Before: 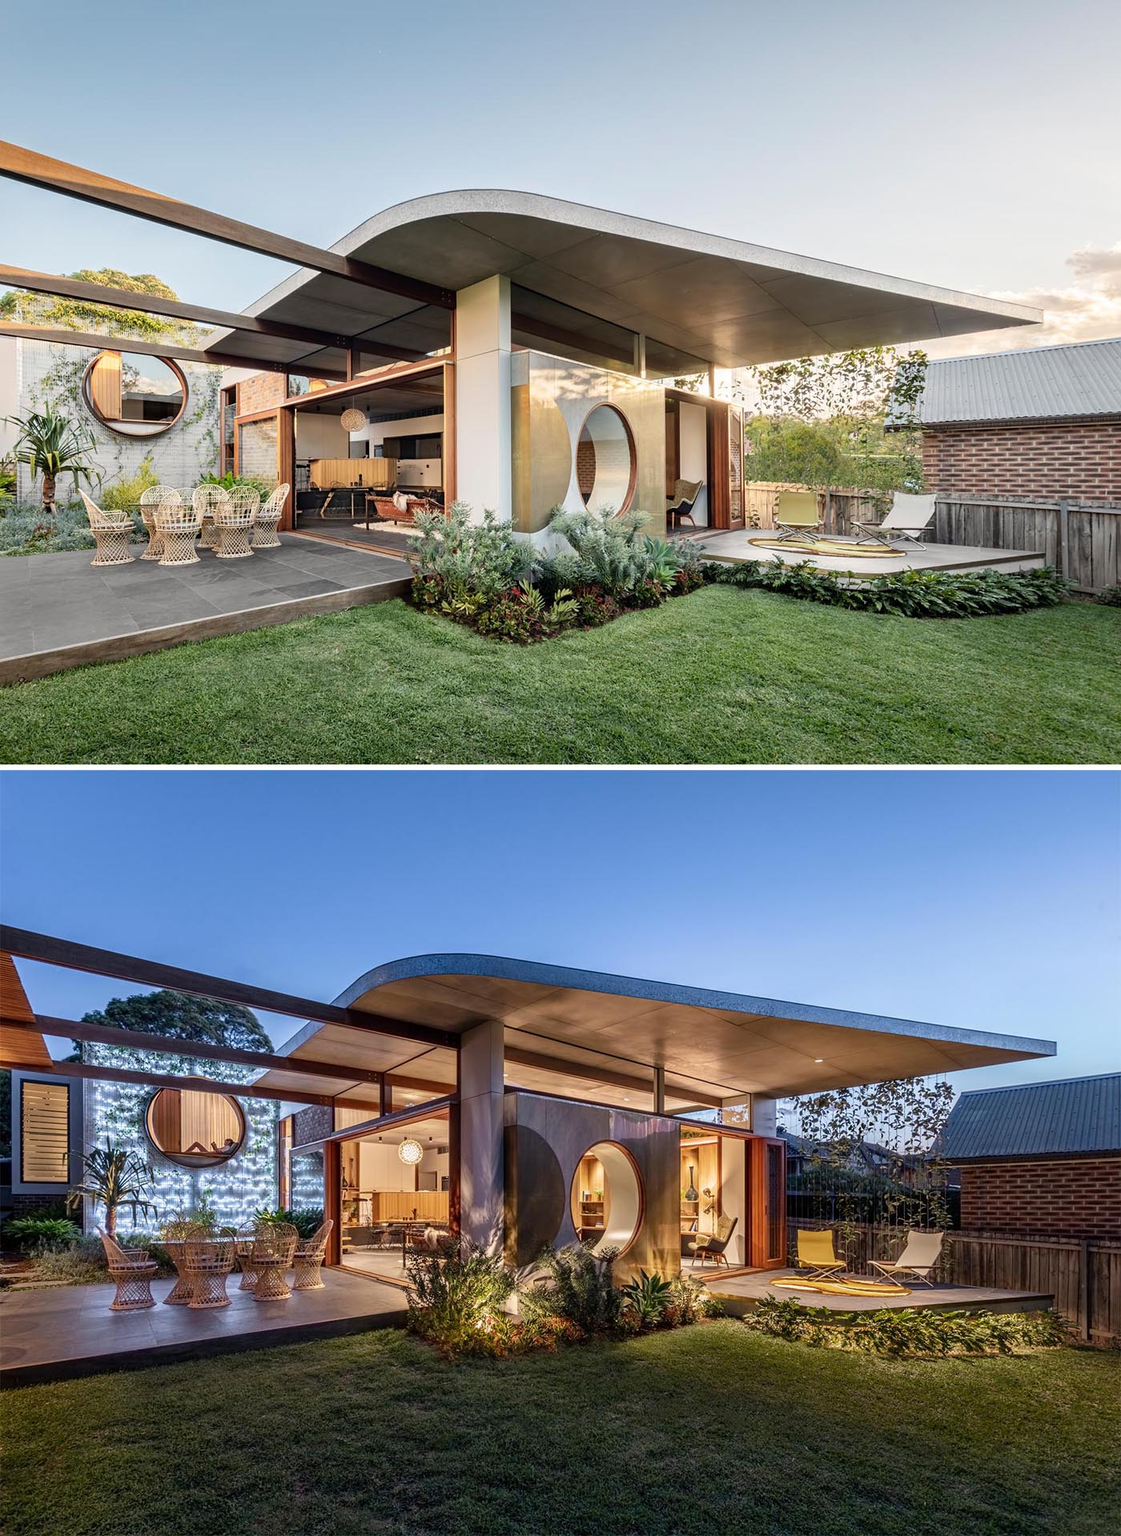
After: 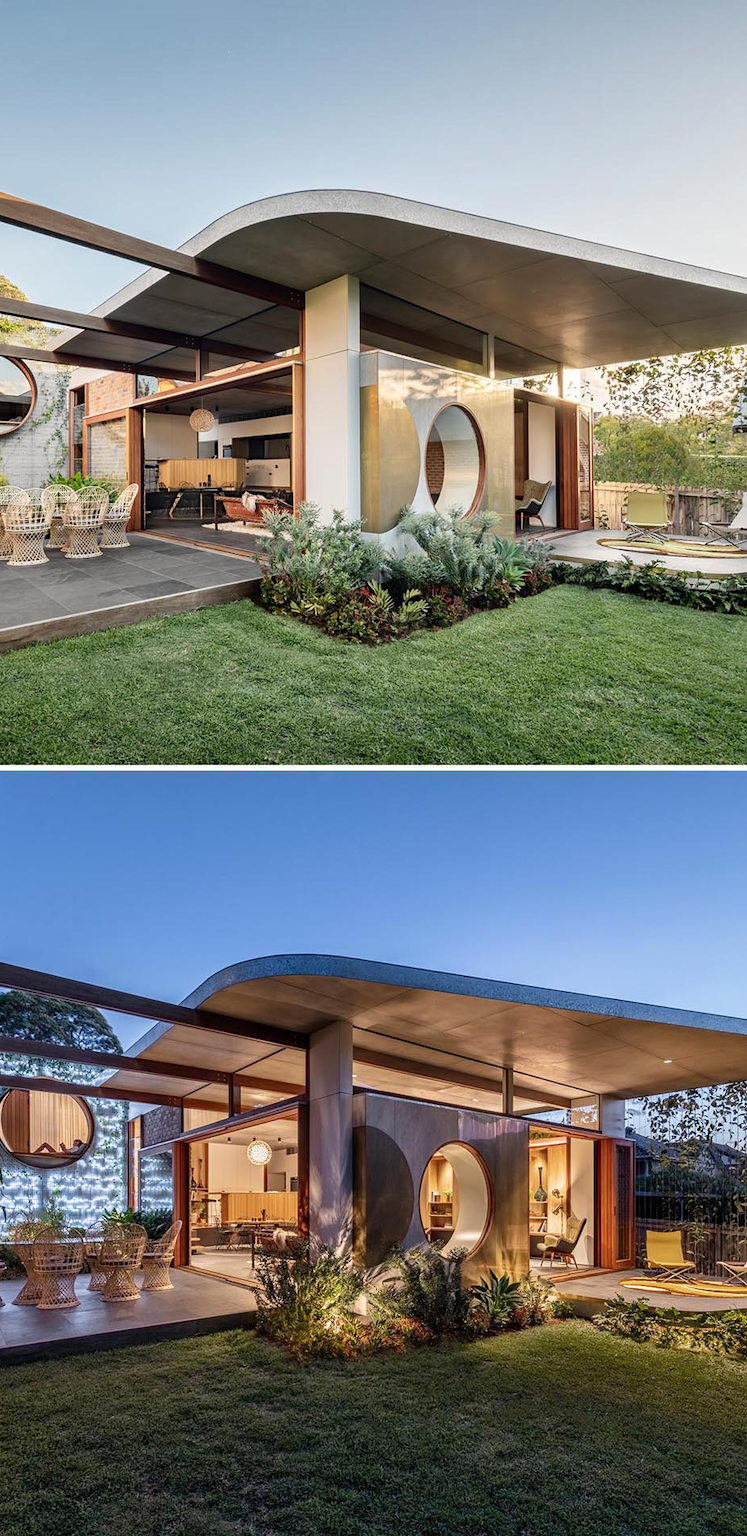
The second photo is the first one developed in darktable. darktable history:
shadows and highlights: shadows 29.61, highlights -30.47, low approximation 0.01, soften with gaussian
crop and rotate: left 13.537%, right 19.796%
